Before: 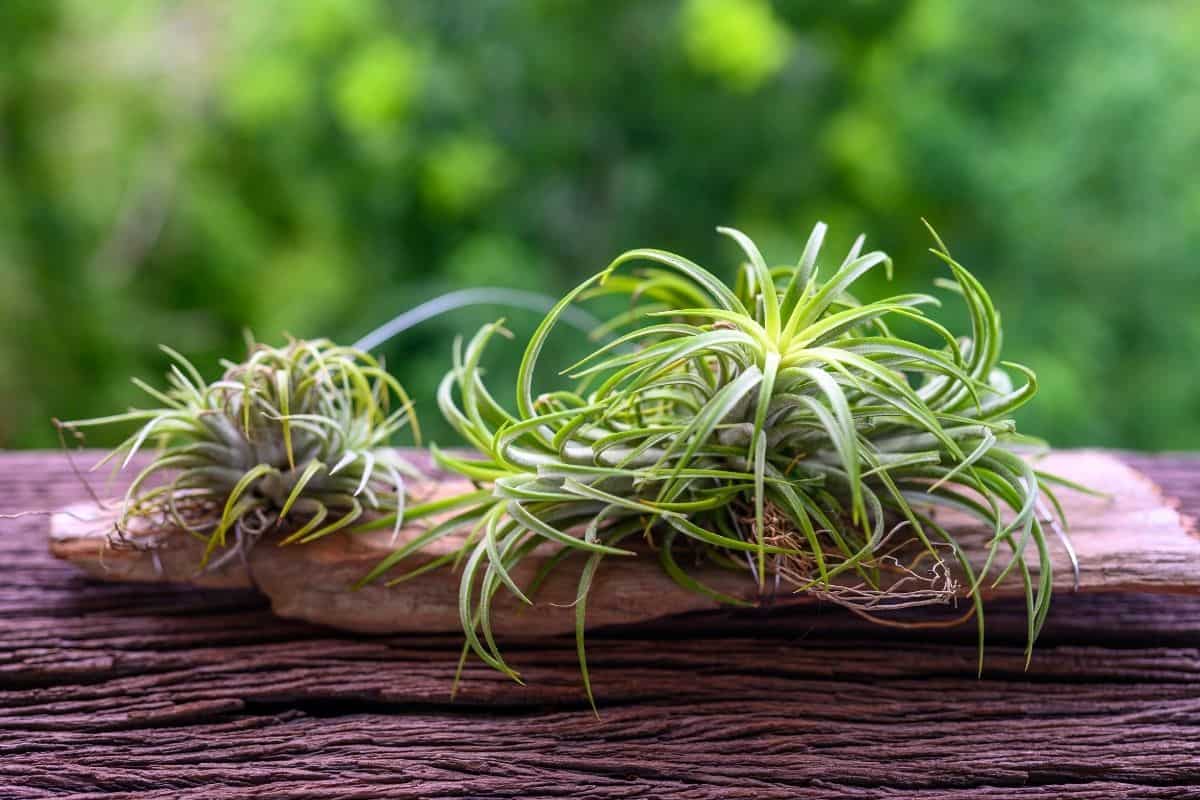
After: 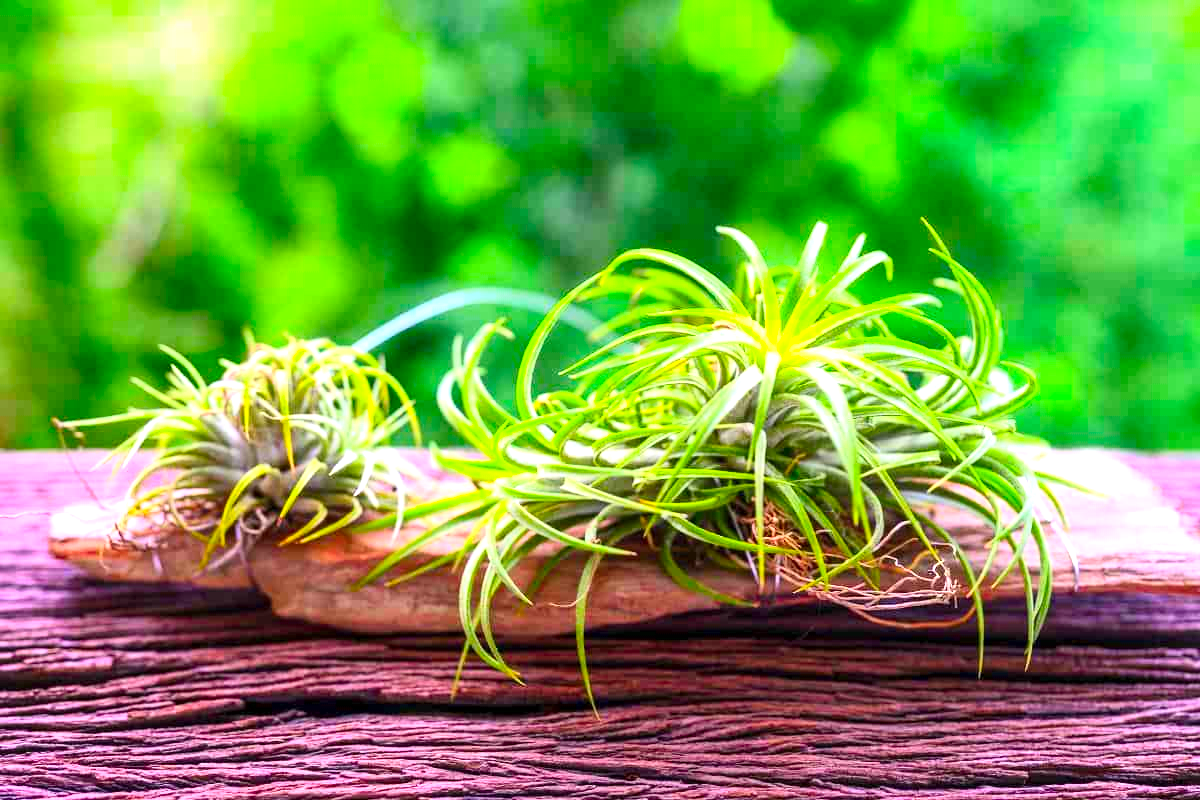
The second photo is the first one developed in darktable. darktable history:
exposure: black level correction 0, exposure 0.928 EV, compensate highlight preservation false
local contrast: mode bilateral grid, contrast 21, coarseness 49, detail 133%, midtone range 0.2
contrast brightness saturation: contrast 0.203, brightness 0.204, saturation 0.81
